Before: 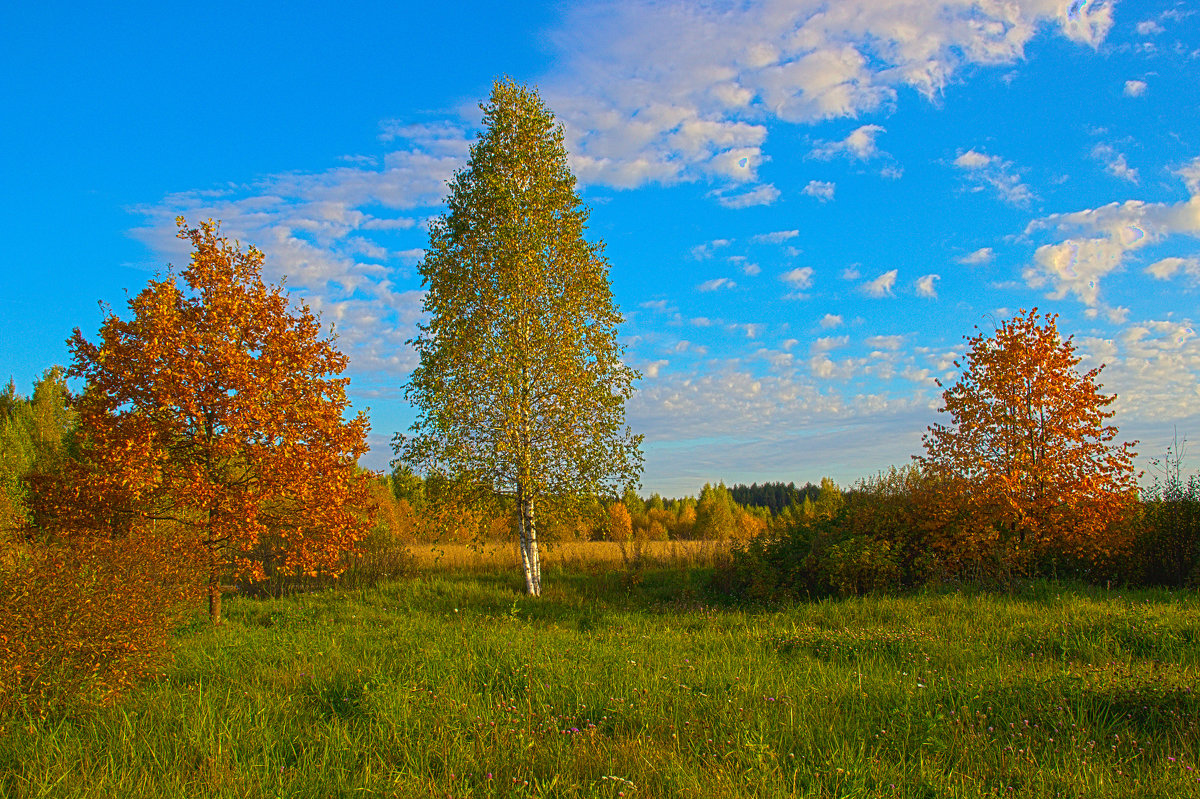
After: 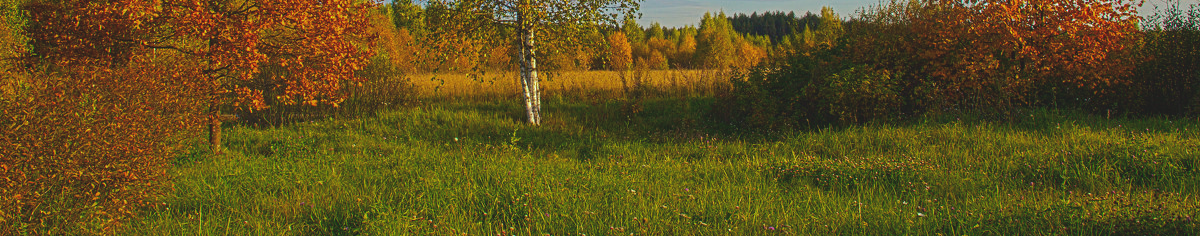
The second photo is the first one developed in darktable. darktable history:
crop and rotate: top 59.006%, bottom 11.369%
tone curve: curves: ch0 [(0, 0) (0.003, 0.098) (0.011, 0.099) (0.025, 0.103) (0.044, 0.114) (0.069, 0.13) (0.1, 0.142) (0.136, 0.161) (0.177, 0.189) (0.224, 0.224) (0.277, 0.266) (0.335, 0.32) (0.399, 0.38) (0.468, 0.45) (0.543, 0.522) (0.623, 0.598) (0.709, 0.669) (0.801, 0.731) (0.898, 0.786) (1, 1)], preserve colors none
